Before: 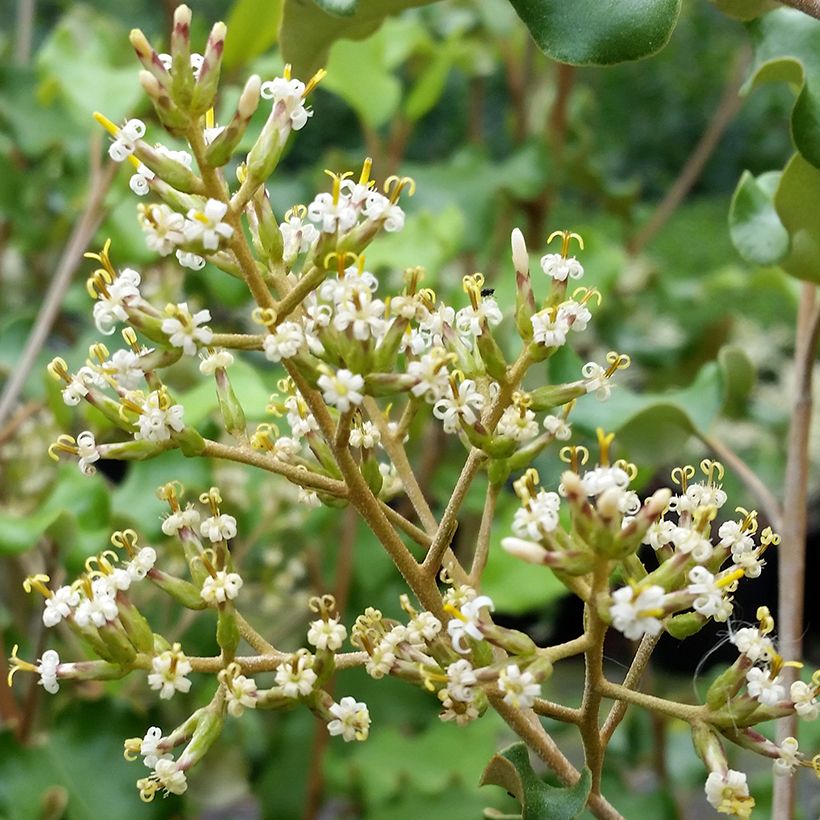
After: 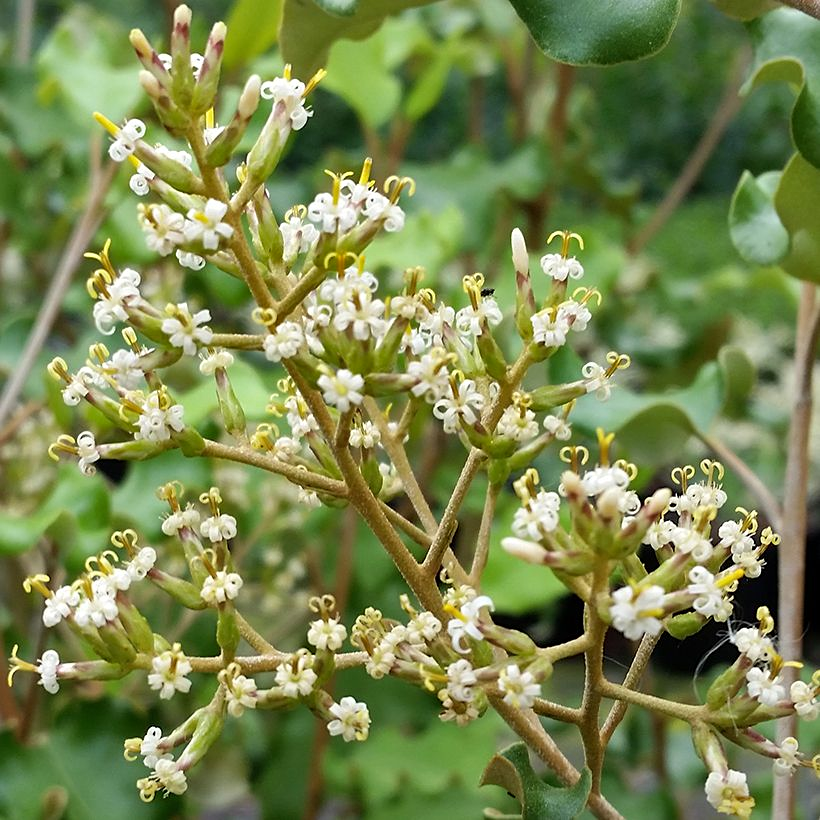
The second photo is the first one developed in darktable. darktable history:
sharpen: amount 0.218
shadows and highlights: shadows 39.5, highlights -55.63, low approximation 0.01, soften with gaussian
